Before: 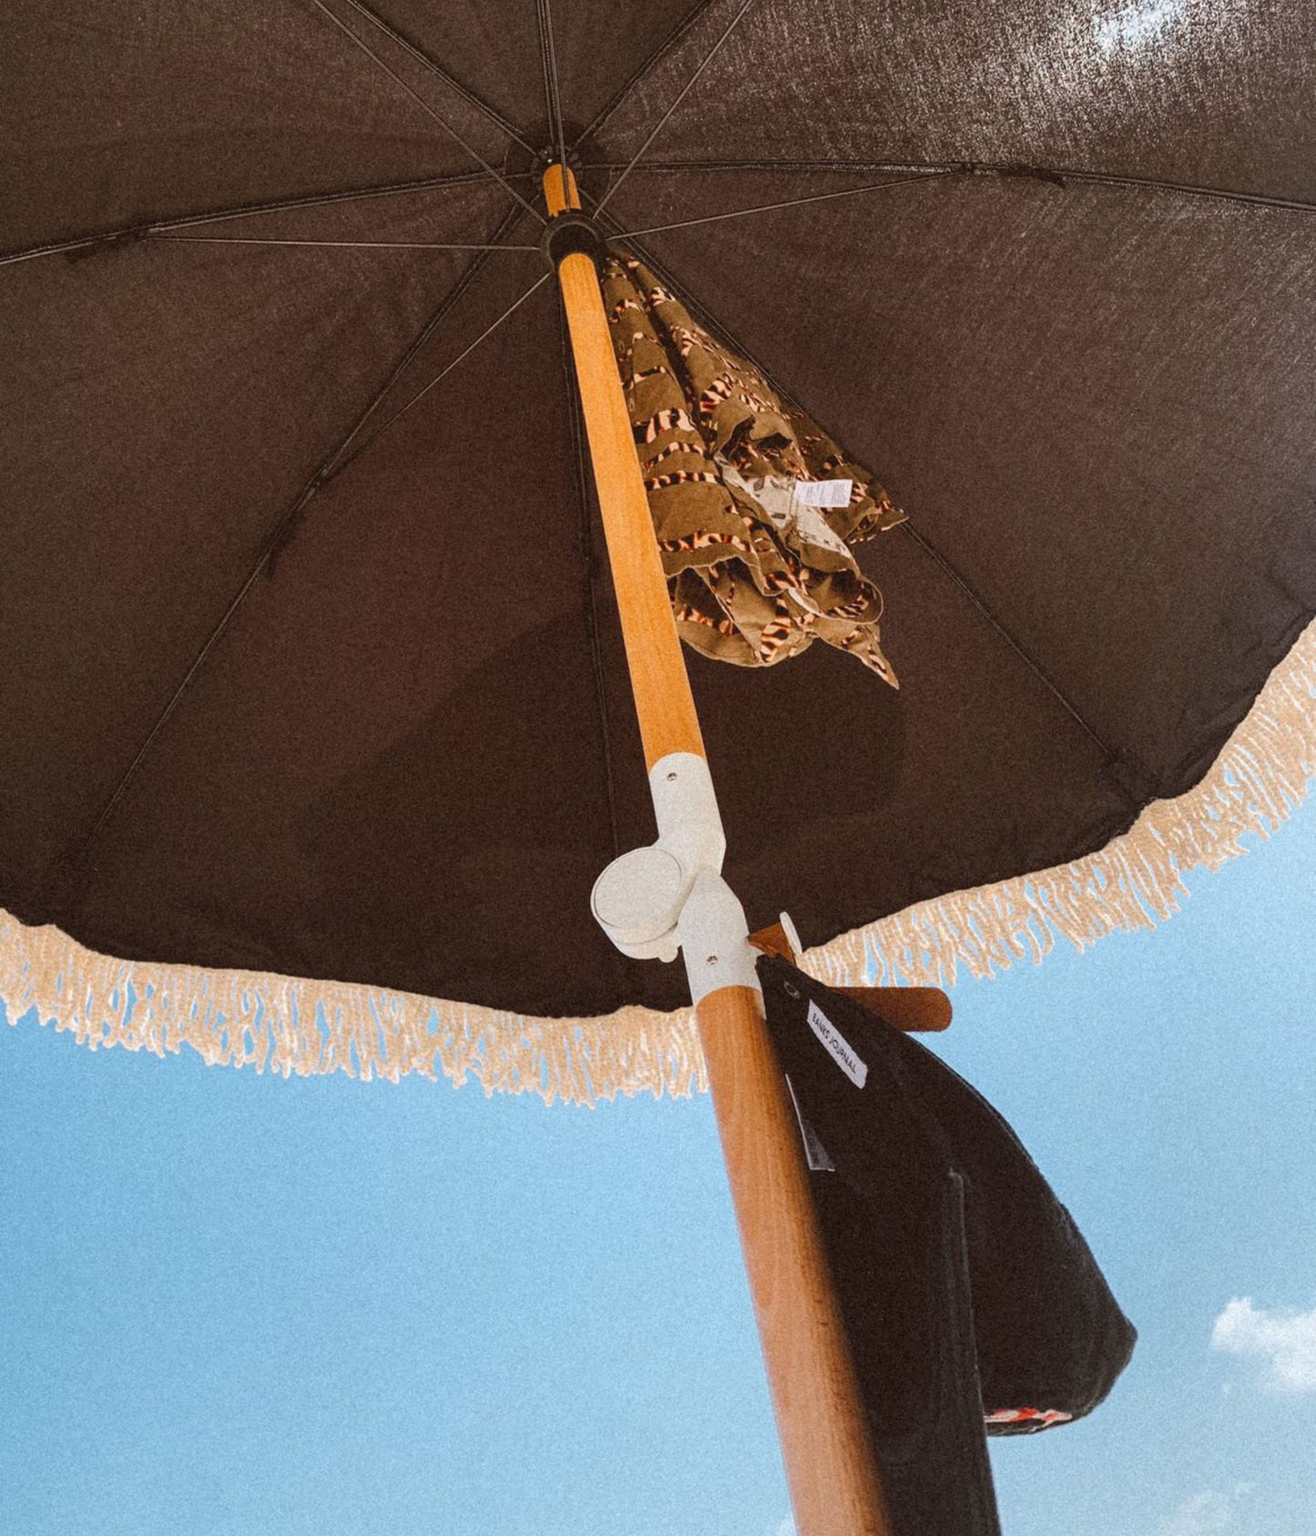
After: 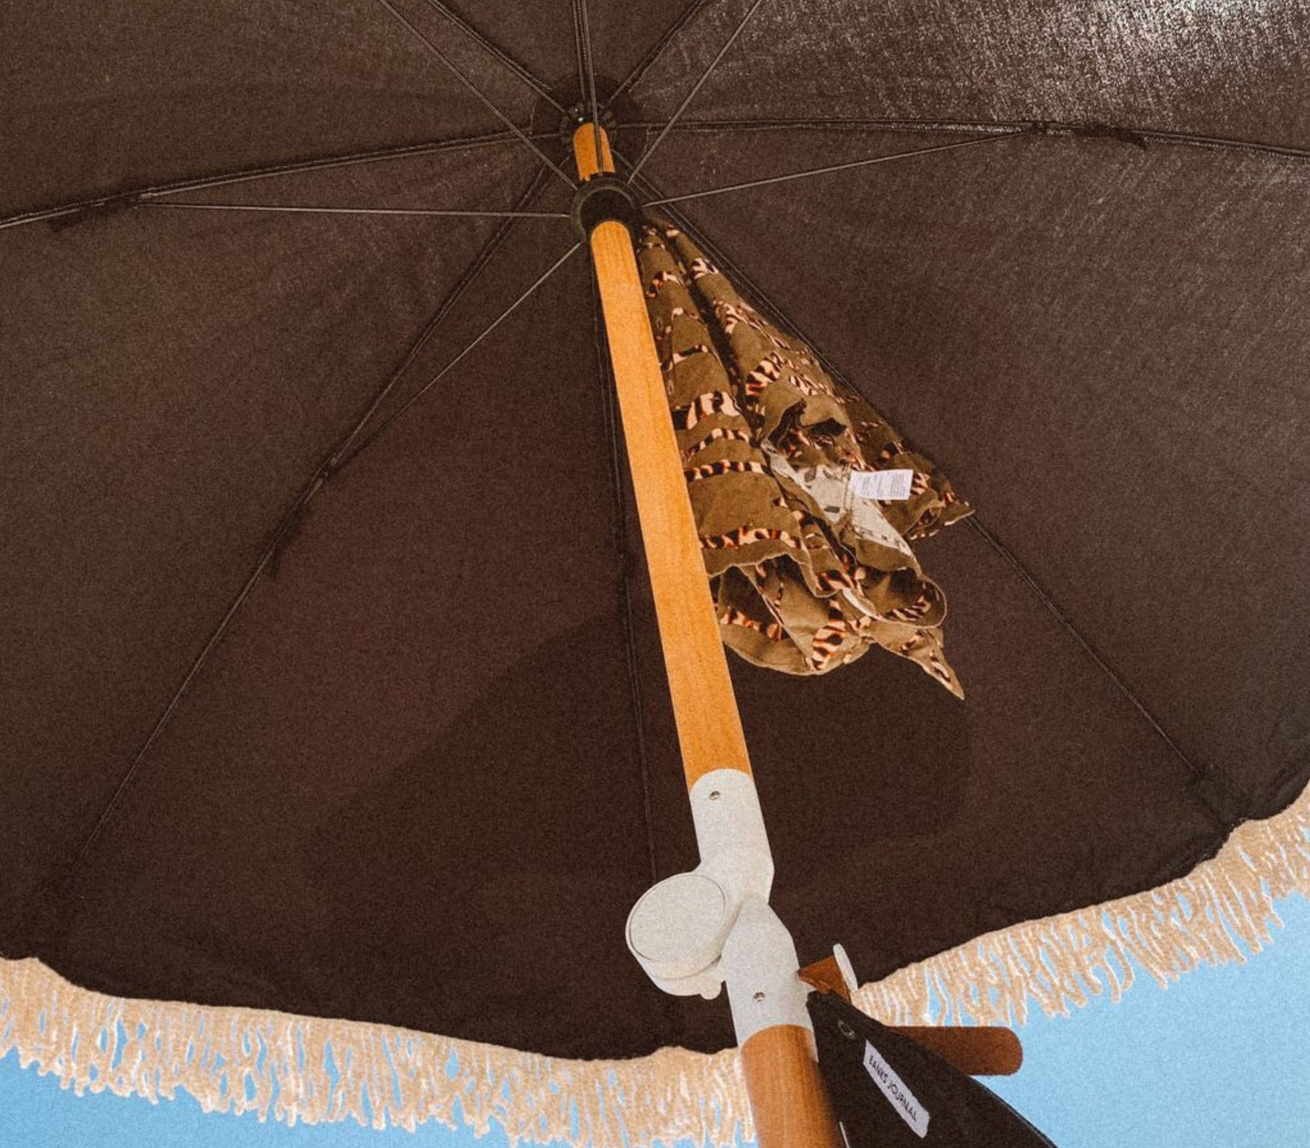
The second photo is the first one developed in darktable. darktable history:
crop: left 1.624%, top 3.43%, right 7.67%, bottom 28.43%
